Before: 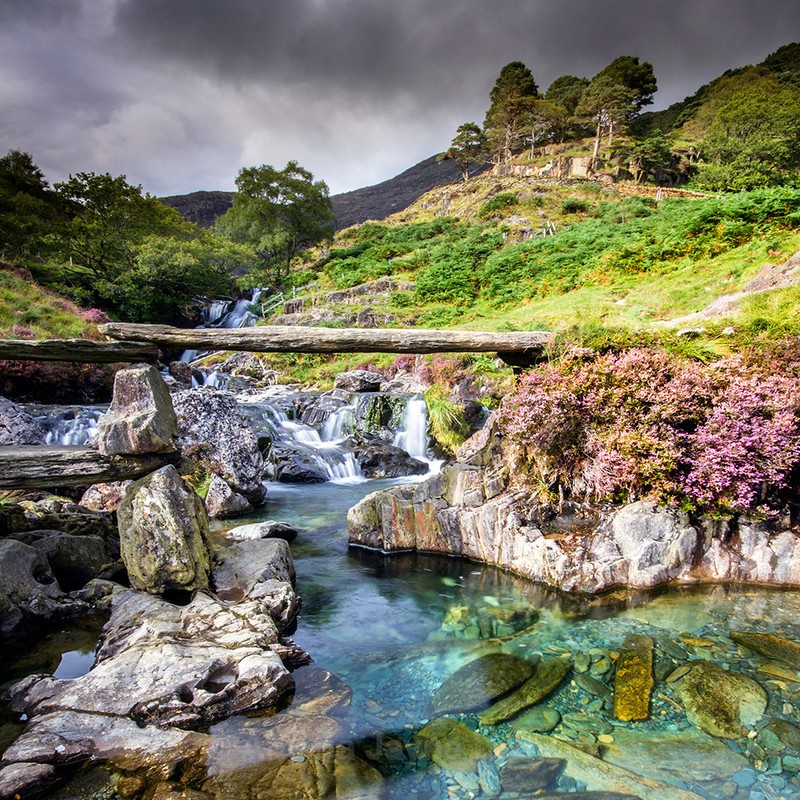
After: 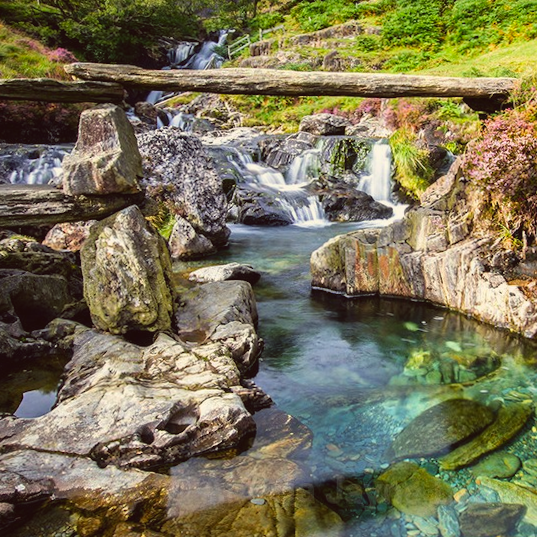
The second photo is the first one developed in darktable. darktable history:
color balance: lift [1.005, 1.002, 0.998, 0.998], gamma [1, 1.021, 1.02, 0.979], gain [0.923, 1.066, 1.056, 0.934]
crop and rotate: angle -0.82°, left 3.85%, top 31.828%, right 27.992%
color correction: saturation 1.11
